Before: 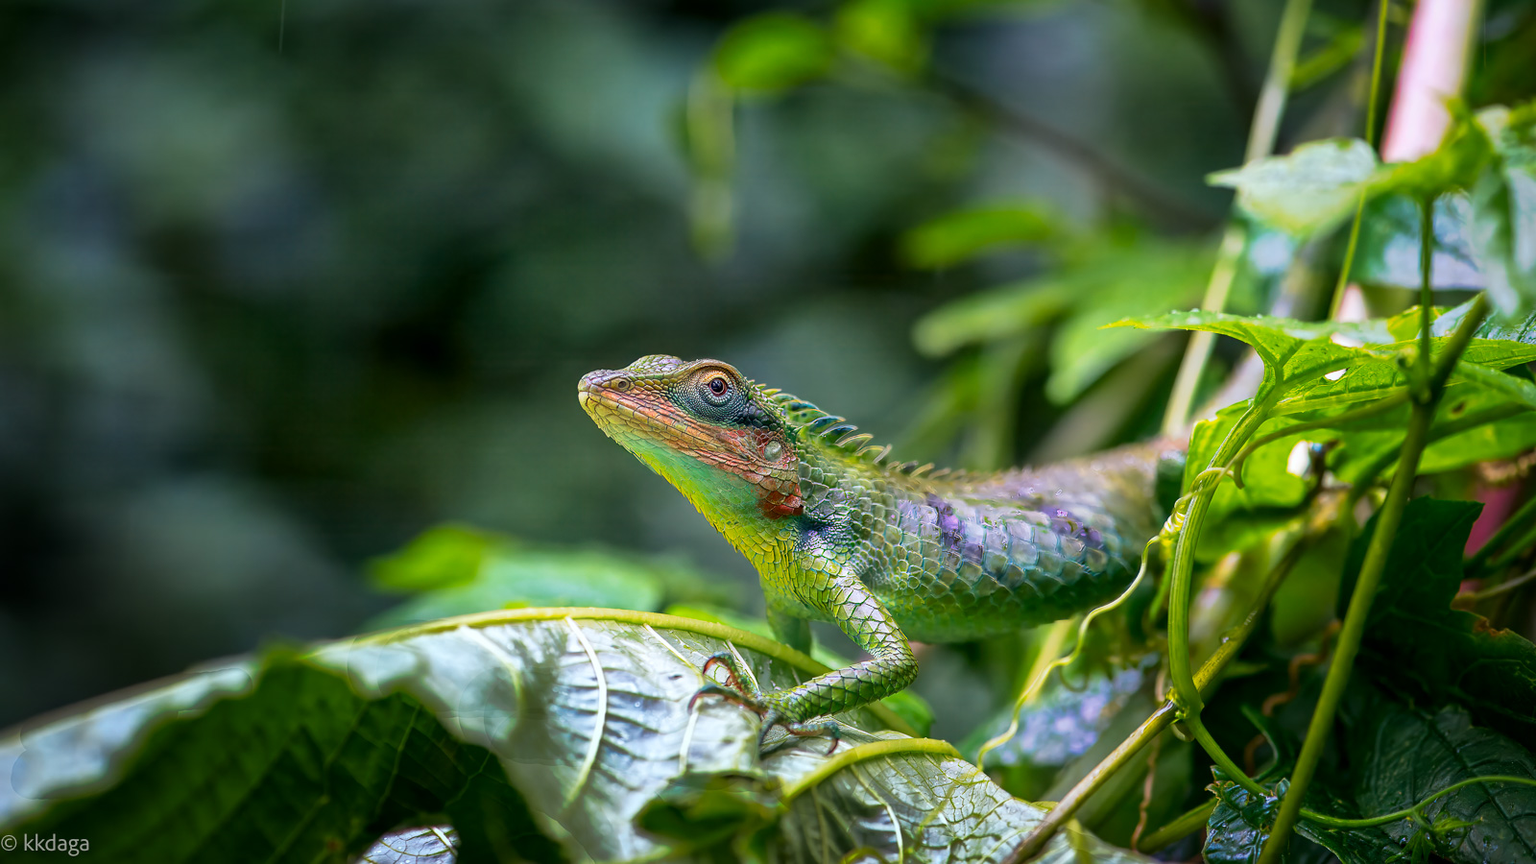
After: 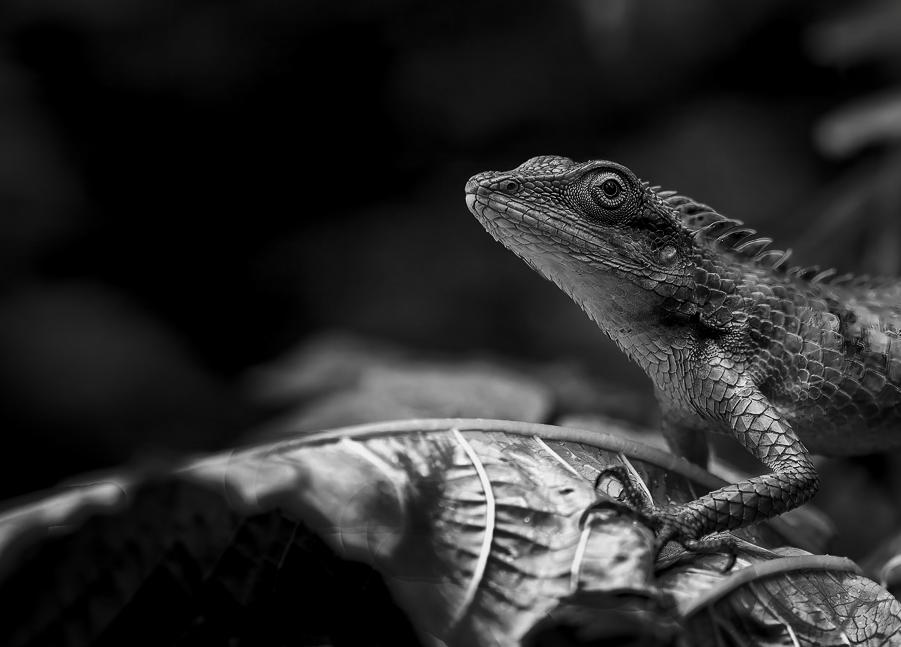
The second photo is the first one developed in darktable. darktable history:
contrast brightness saturation: contrast -0.036, brightness -0.604, saturation -0.997
levels: levels [0.018, 0.493, 1]
crop: left 8.618%, top 23.779%, right 35.008%, bottom 4.269%
